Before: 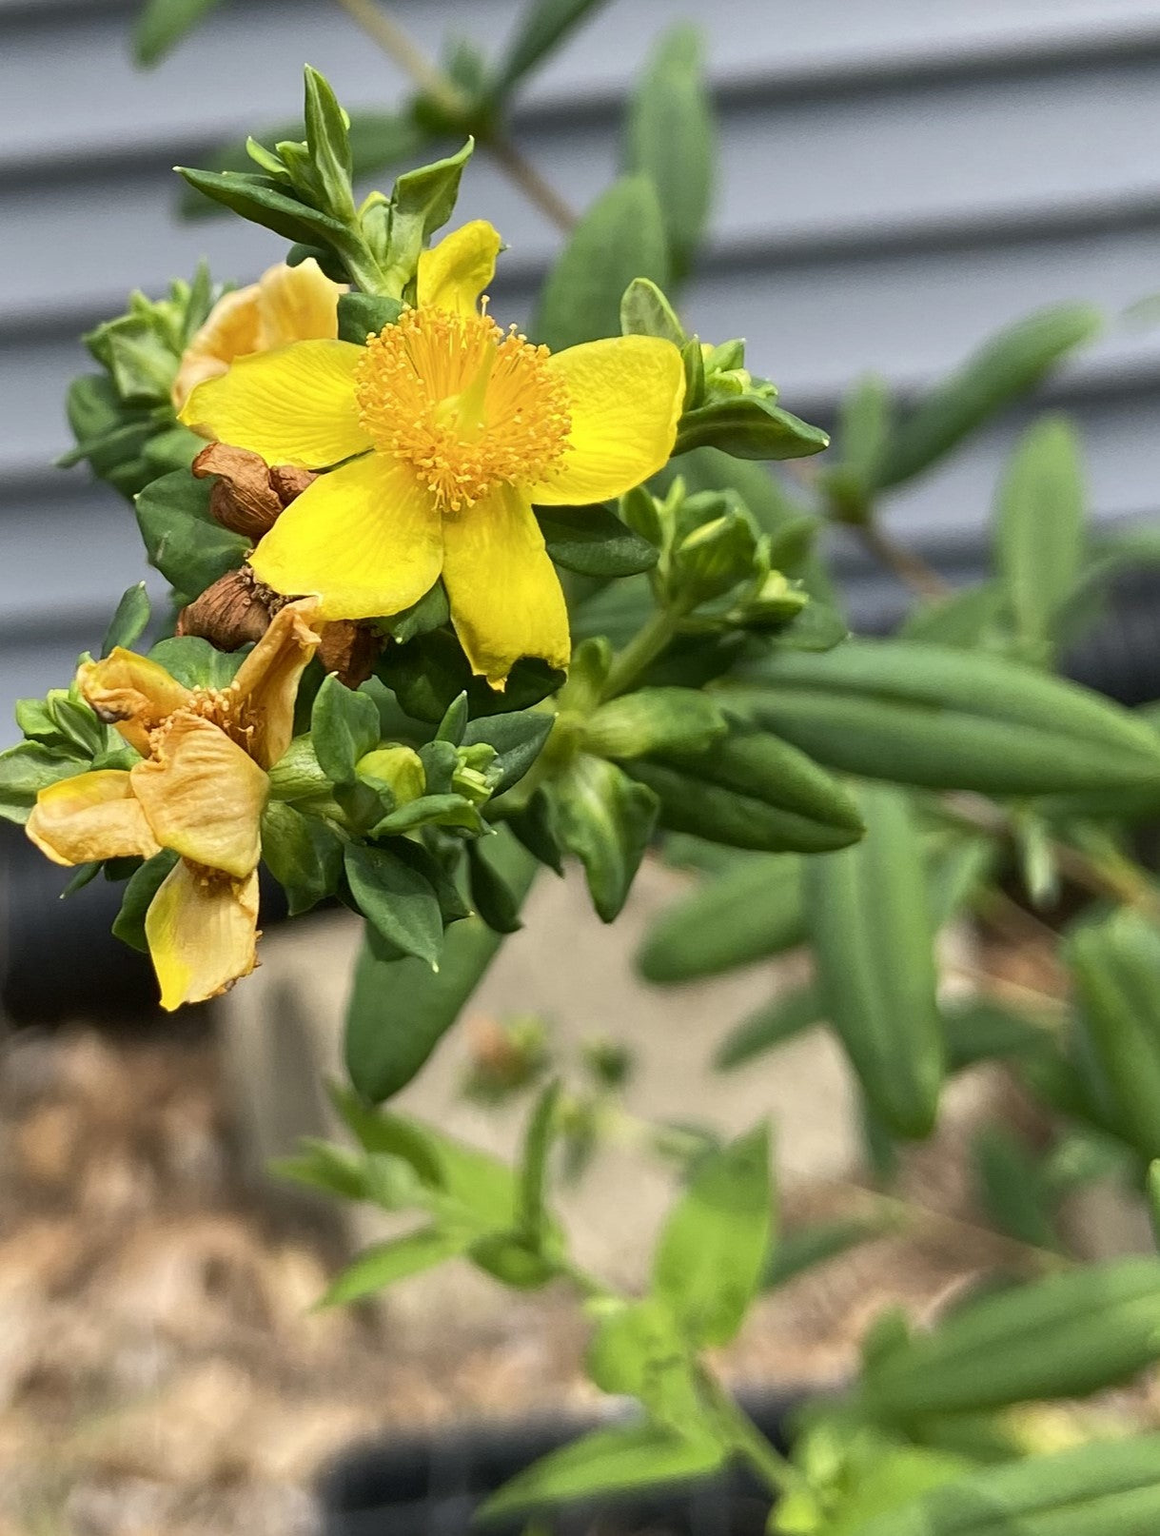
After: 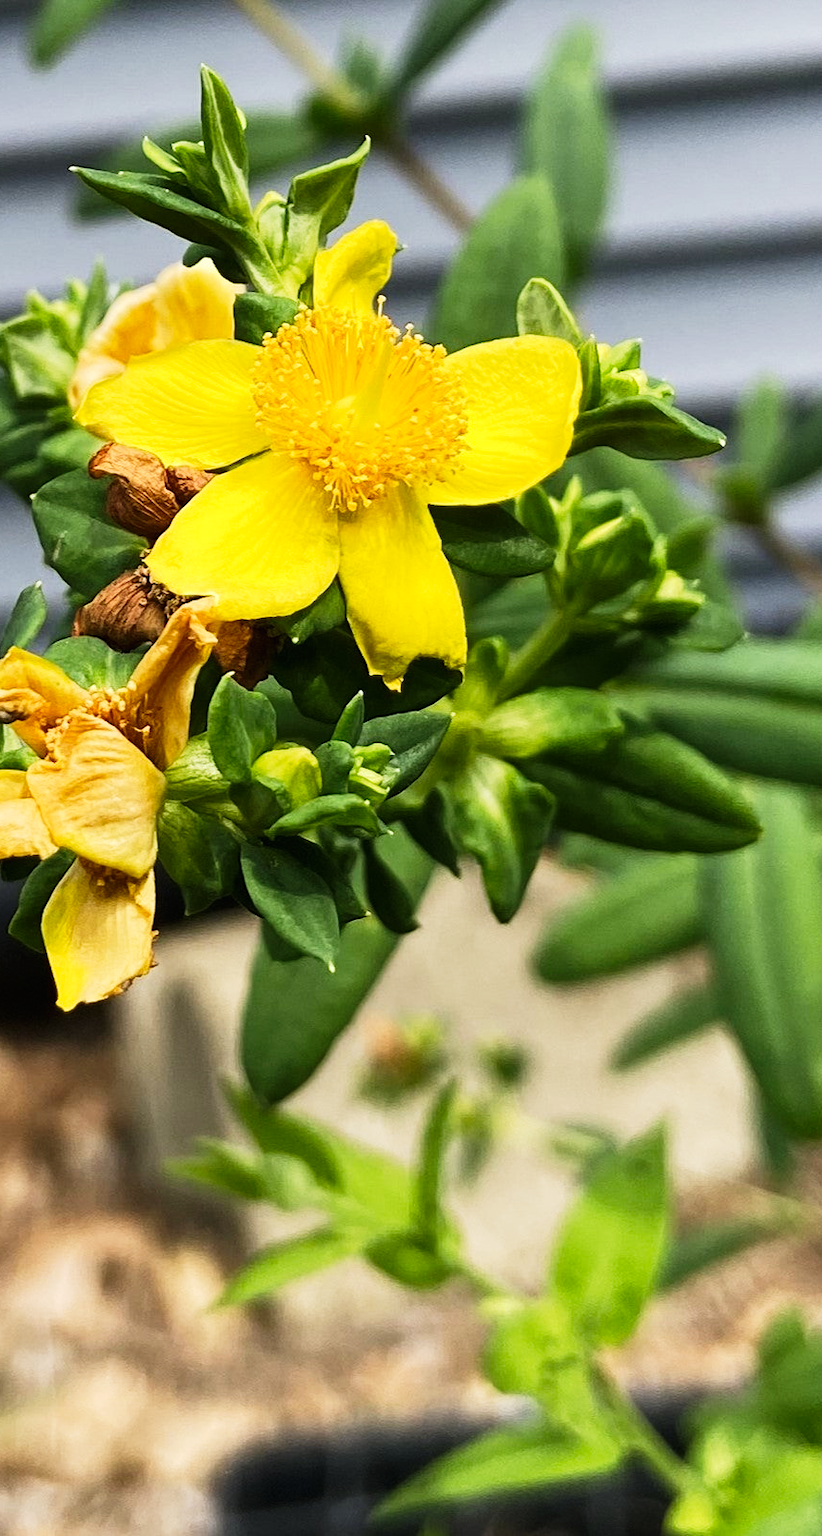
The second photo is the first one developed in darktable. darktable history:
crop and rotate: left 8.963%, right 20.094%
tone curve: curves: ch0 [(0, 0) (0.003, 0.008) (0.011, 0.008) (0.025, 0.011) (0.044, 0.017) (0.069, 0.029) (0.1, 0.045) (0.136, 0.067) (0.177, 0.103) (0.224, 0.151) (0.277, 0.21) (0.335, 0.285) (0.399, 0.37) (0.468, 0.462) (0.543, 0.568) (0.623, 0.679) (0.709, 0.79) (0.801, 0.876) (0.898, 0.936) (1, 1)], preserve colors none
